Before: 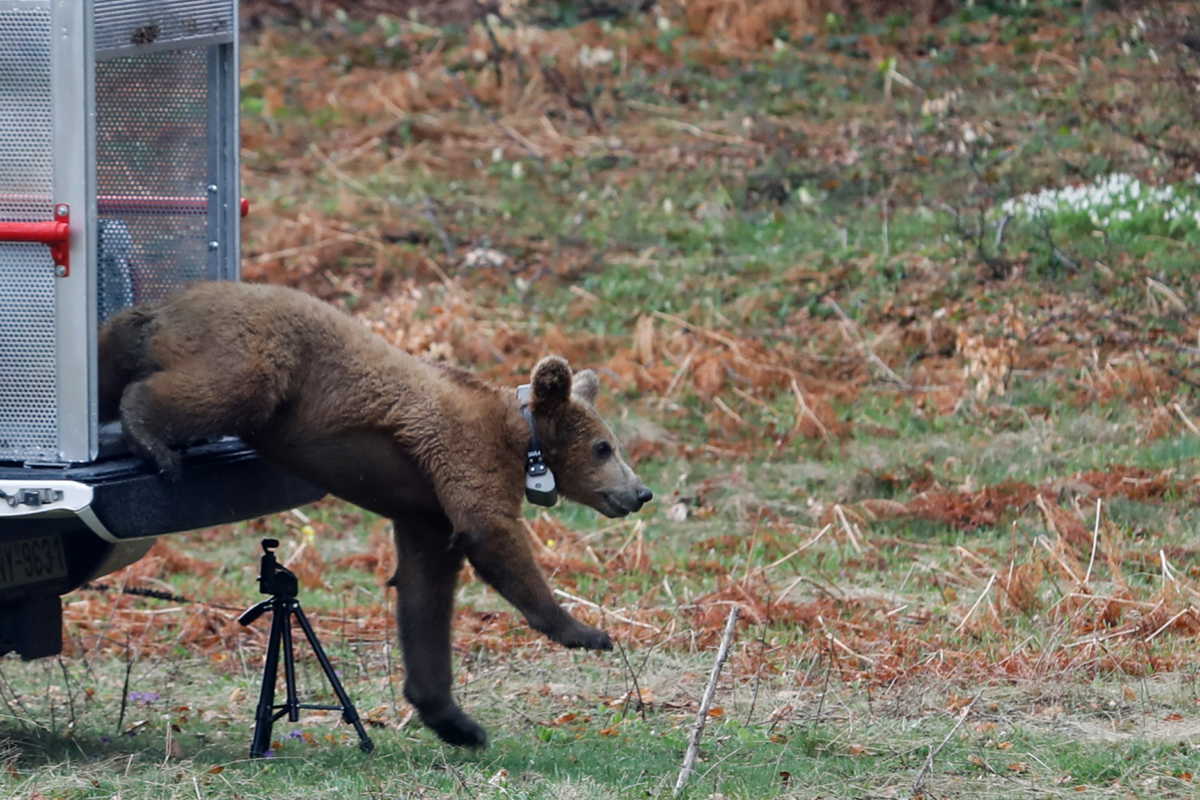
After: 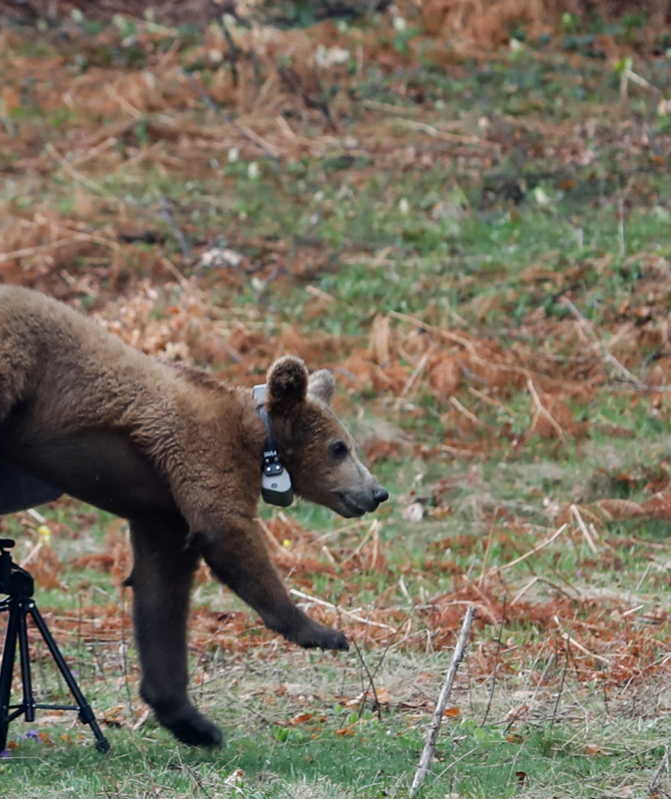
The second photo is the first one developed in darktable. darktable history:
crop: left 22.056%, right 22.01%, bottom 0.013%
